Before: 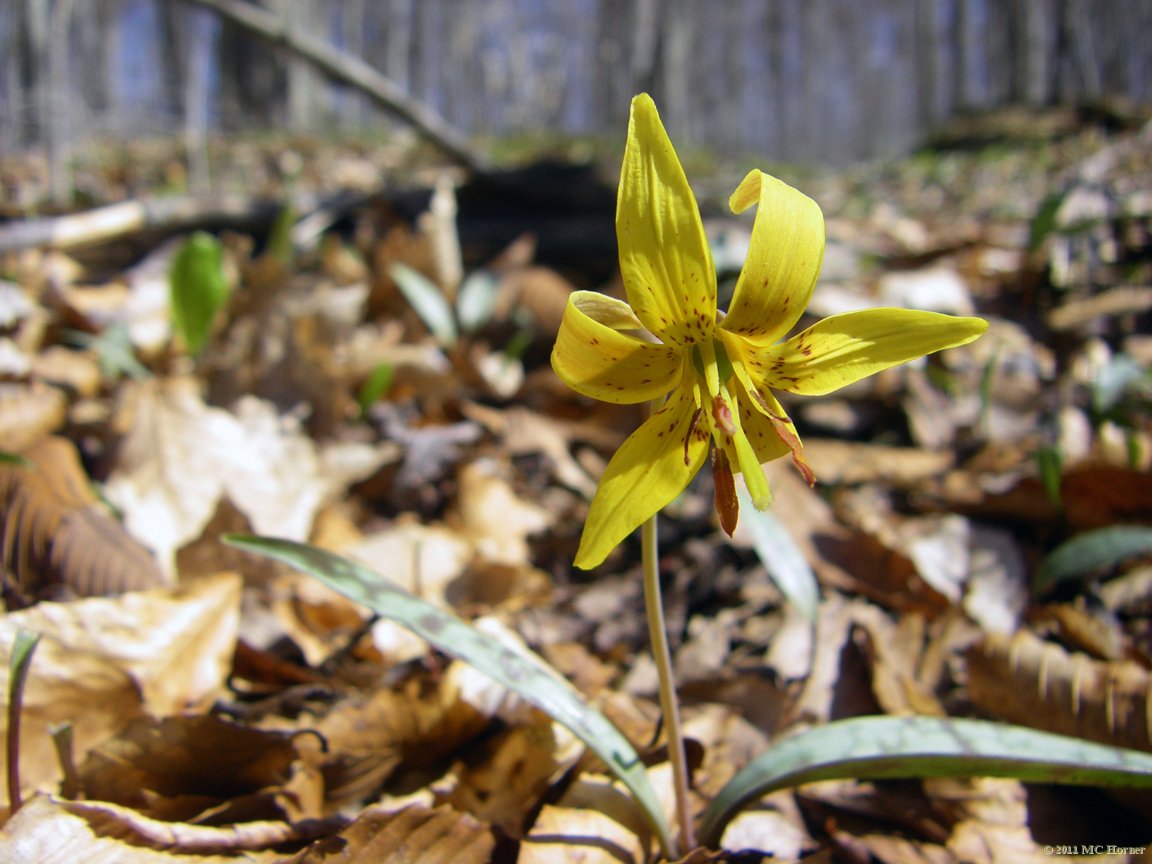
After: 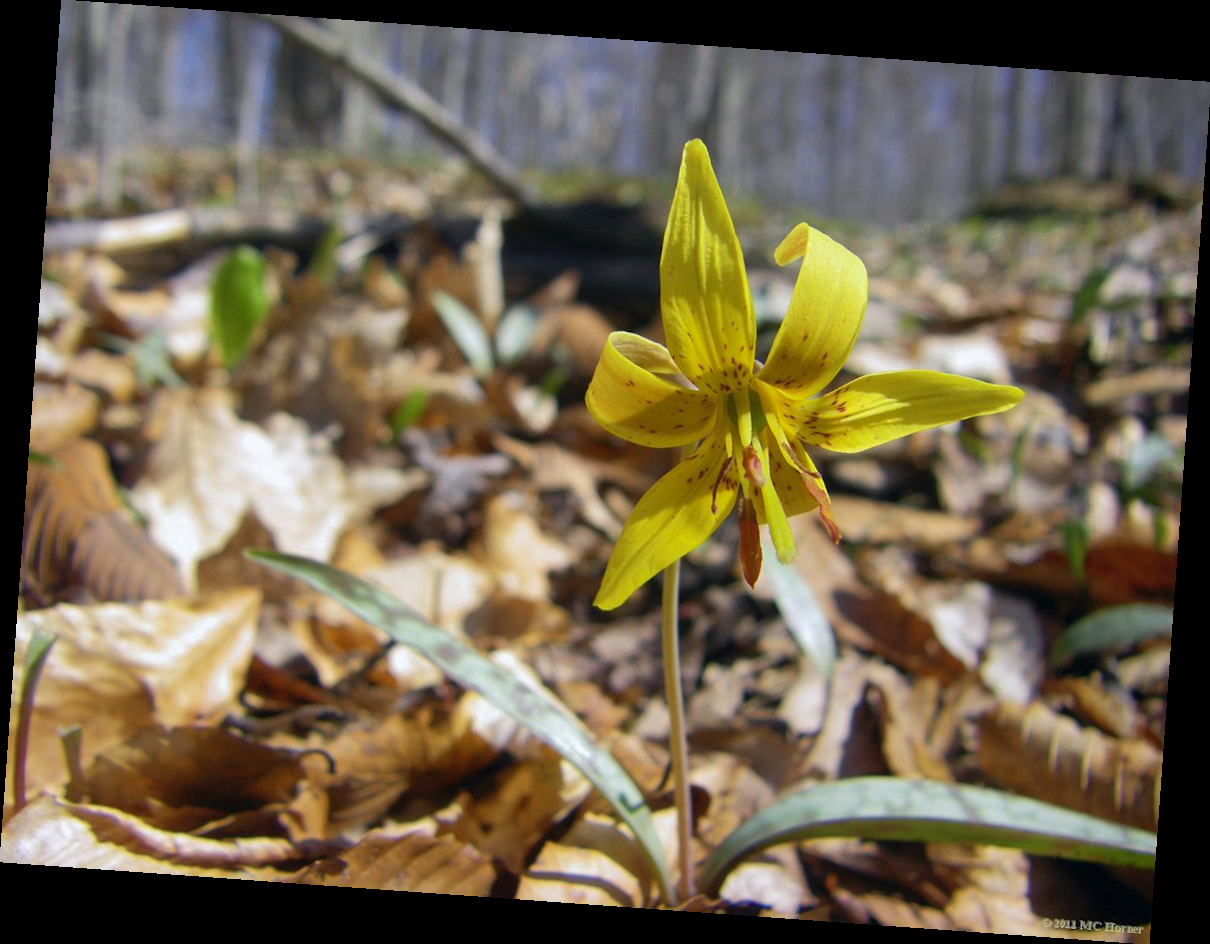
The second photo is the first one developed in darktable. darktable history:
rotate and perspective: rotation 4.1°, automatic cropping off
shadows and highlights: on, module defaults
